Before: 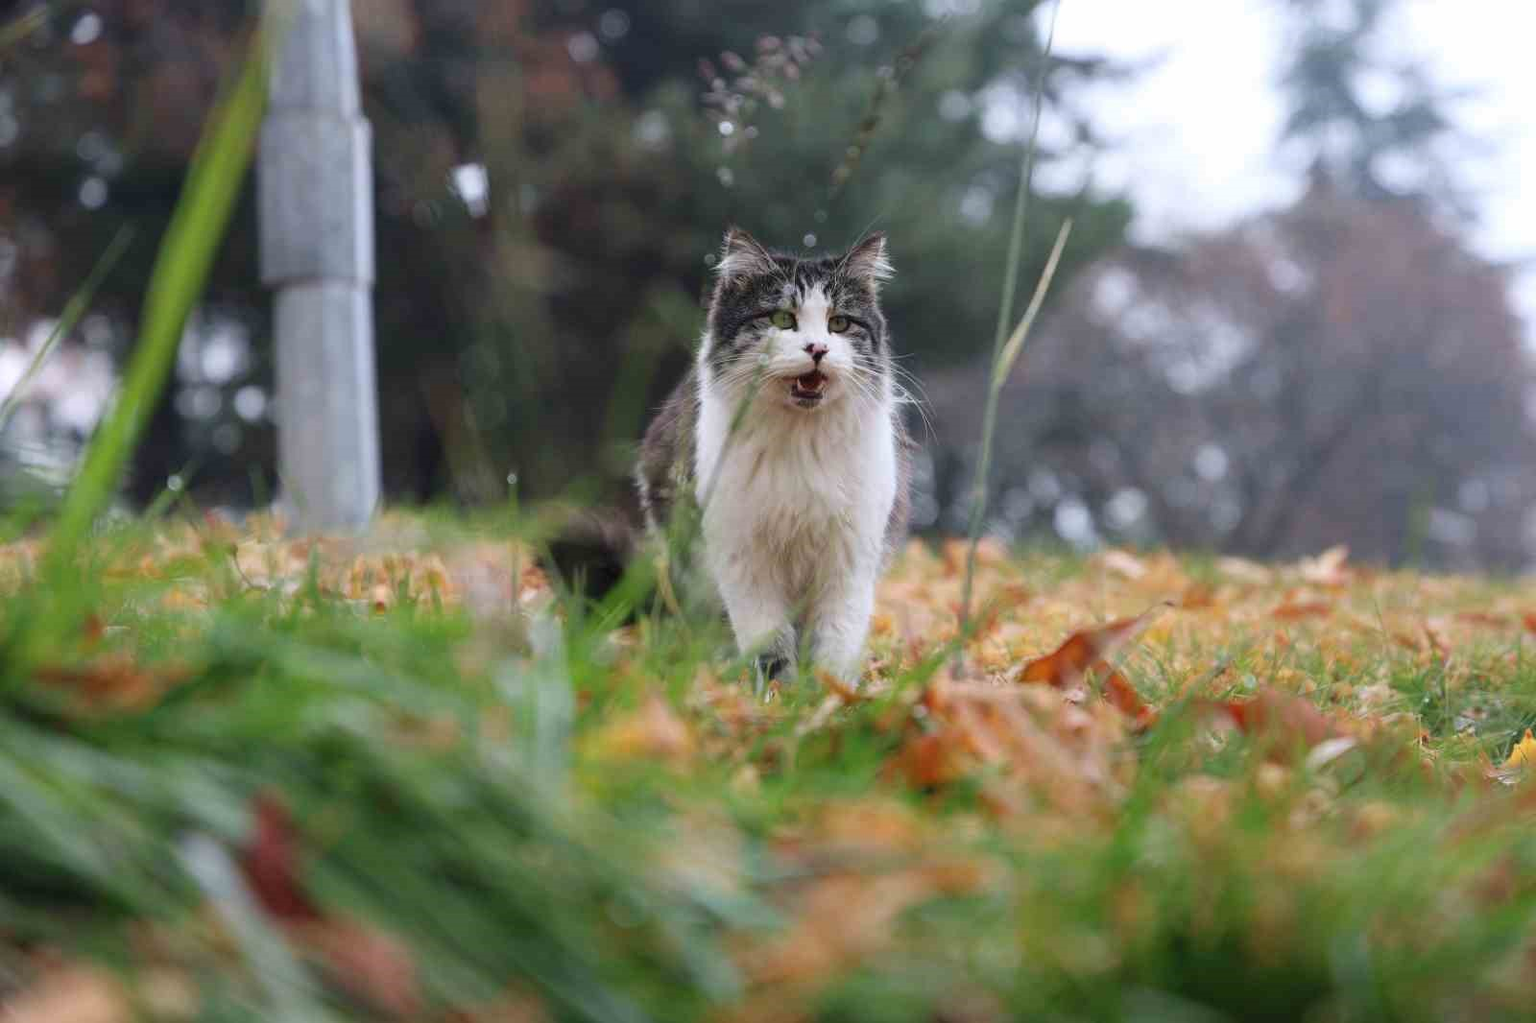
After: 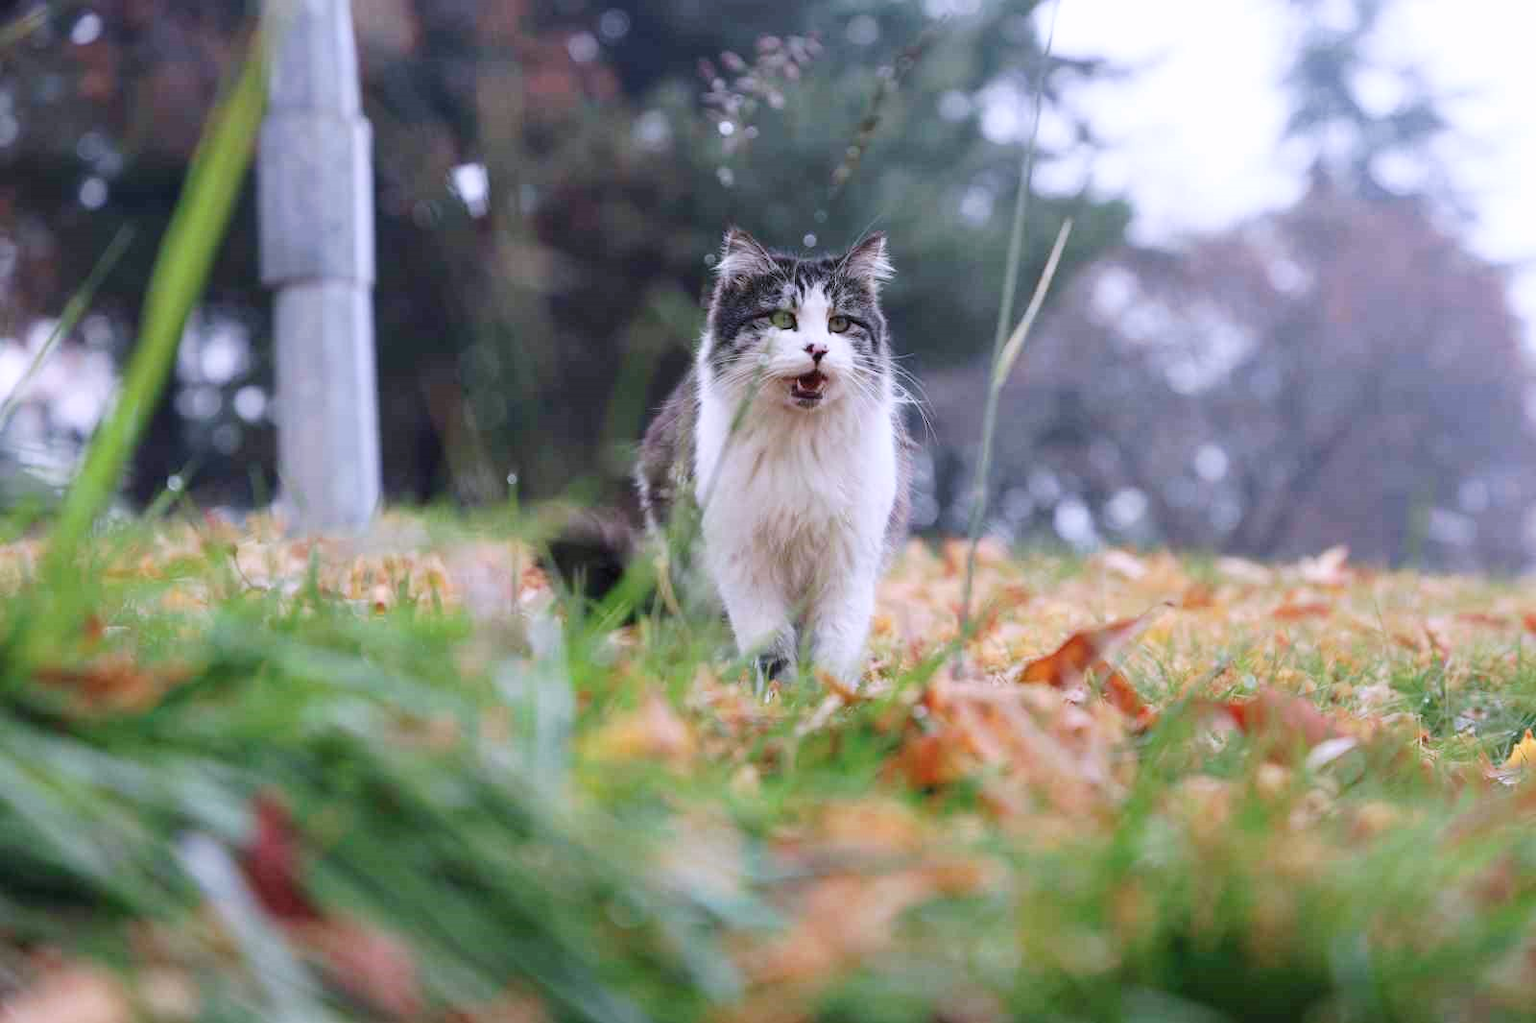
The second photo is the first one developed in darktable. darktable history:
color calibration: illuminant as shot in camera, x 0.363, y 0.385, temperature 4528.04 K
tone curve: curves: ch0 [(0, 0) (0.003, 0.019) (0.011, 0.022) (0.025, 0.025) (0.044, 0.04) (0.069, 0.069) (0.1, 0.108) (0.136, 0.152) (0.177, 0.199) (0.224, 0.26) (0.277, 0.321) (0.335, 0.392) (0.399, 0.472) (0.468, 0.547) (0.543, 0.624) (0.623, 0.713) (0.709, 0.786) (0.801, 0.865) (0.898, 0.939) (1, 1)], preserve colors none
